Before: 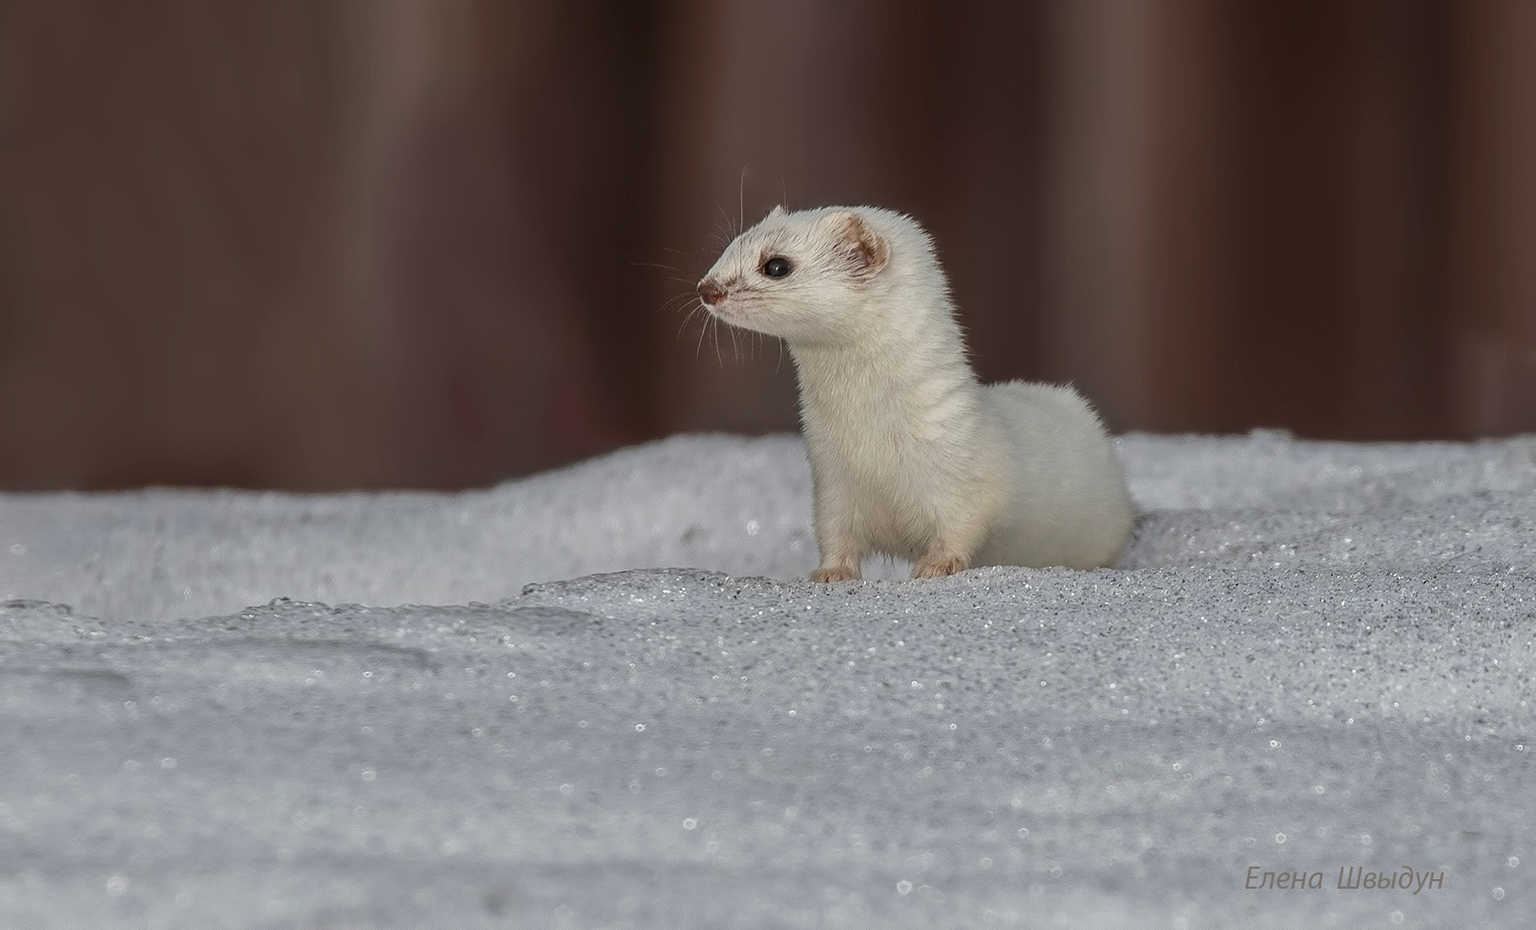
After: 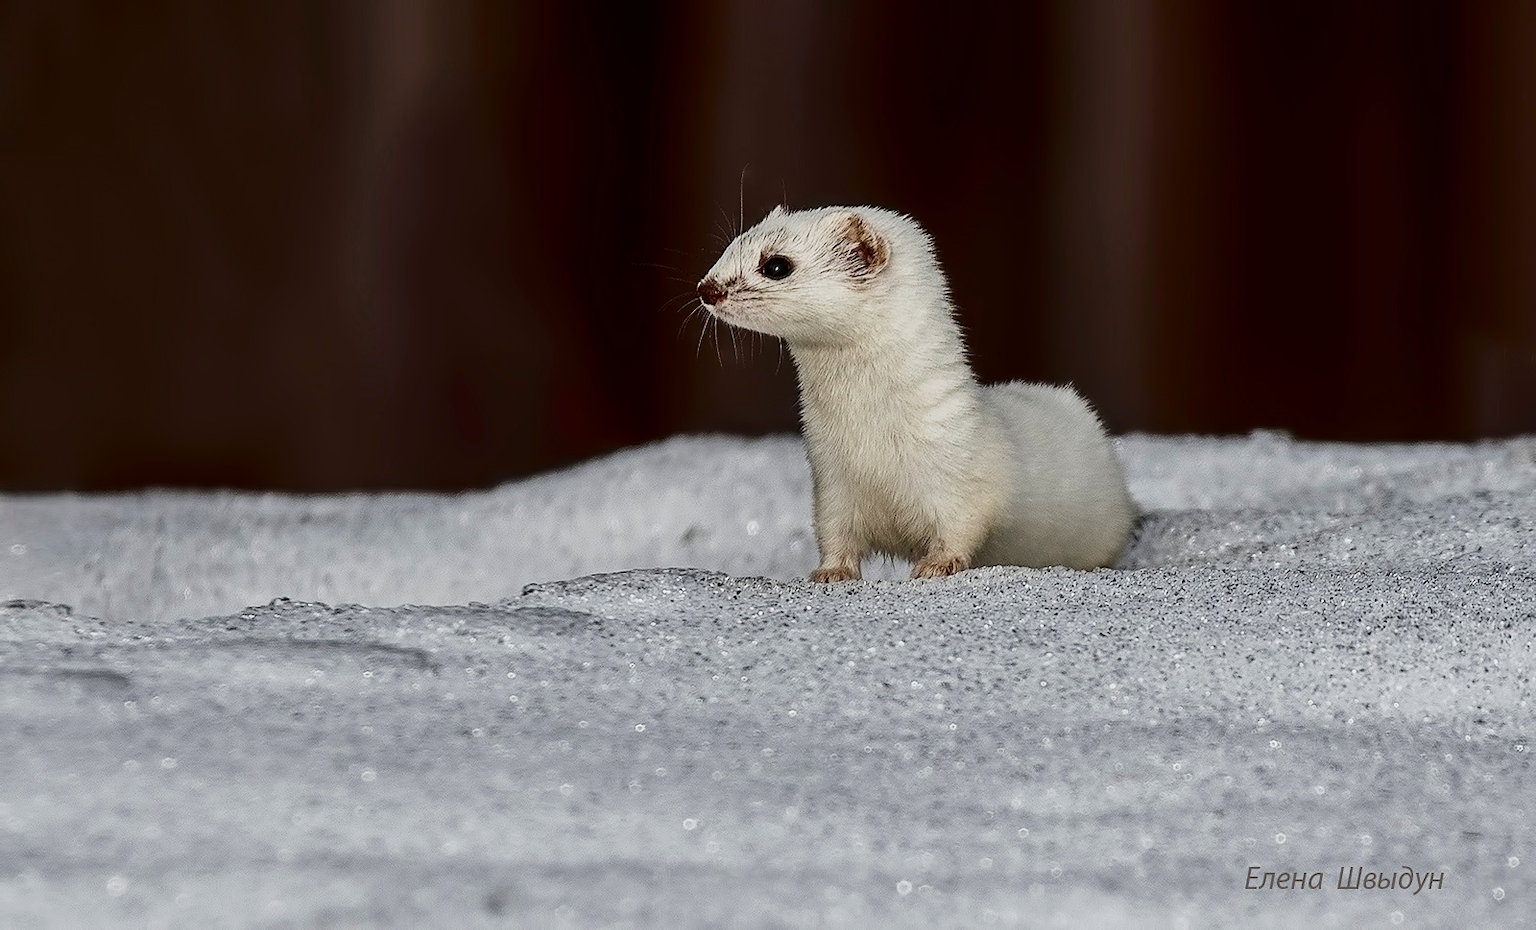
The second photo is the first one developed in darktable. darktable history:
sigmoid: contrast 1.7, skew 0.1, preserve hue 0%, red attenuation 0.1, red rotation 0.035, green attenuation 0.1, green rotation -0.017, blue attenuation 0.15, blue rotation -0.052, base primaries Rec2020
sharpen: radius 1.559, amount 0.373, threshold 1.271
contrast brightness saturation: contrast 0.2, brightness -0.11, saturation 0.1
